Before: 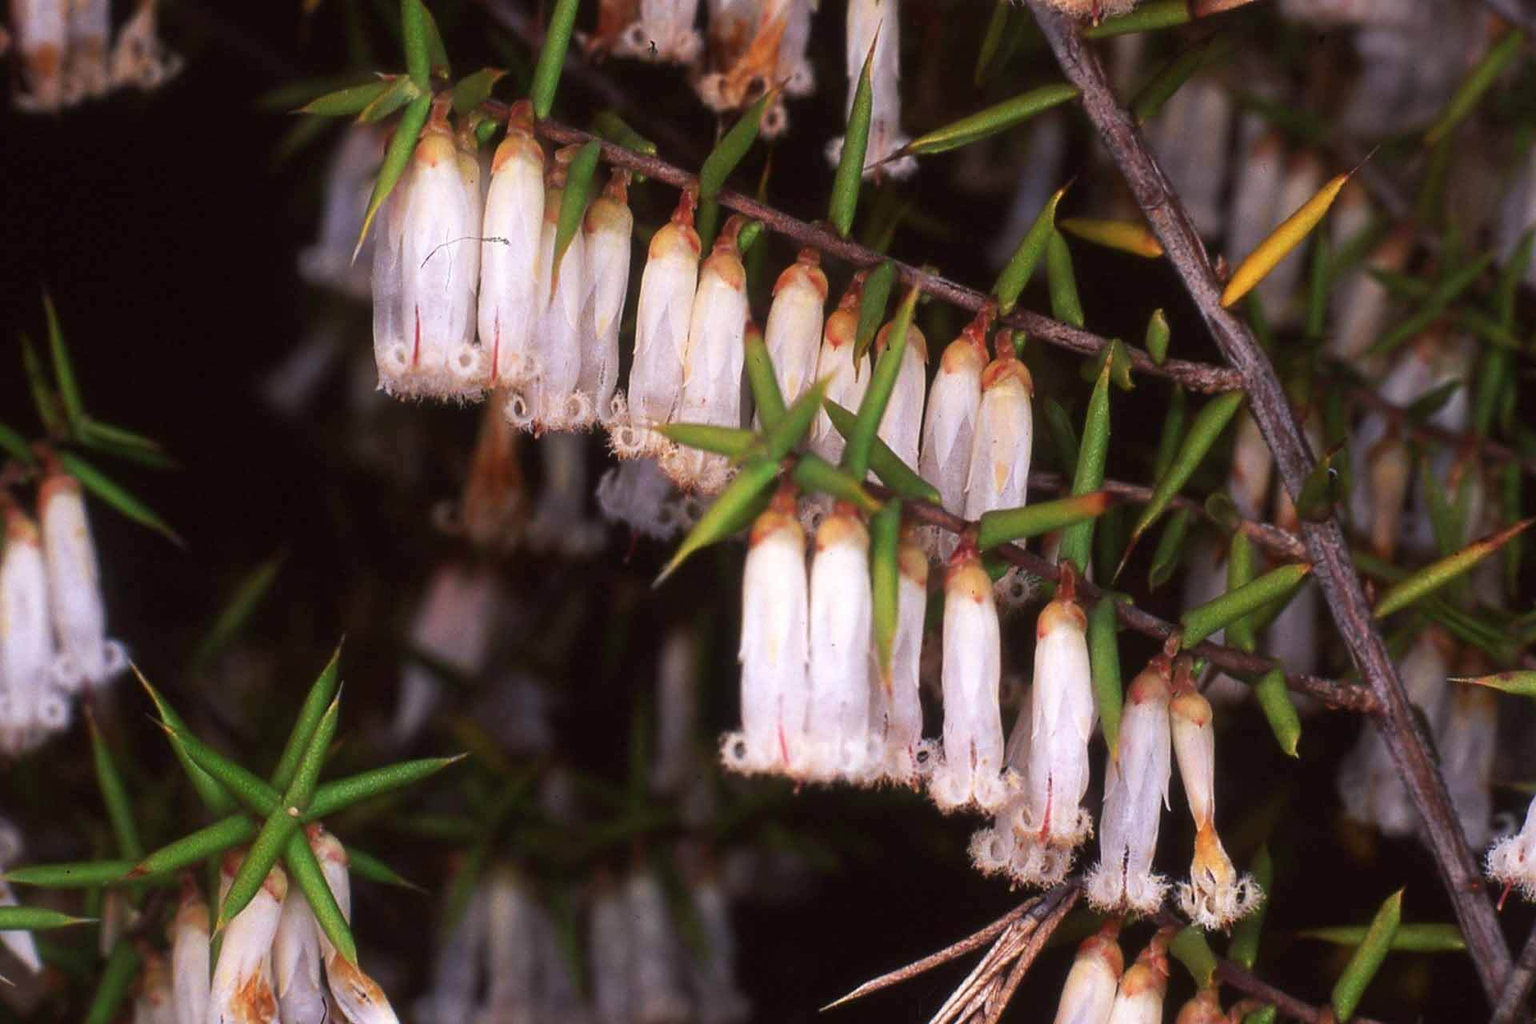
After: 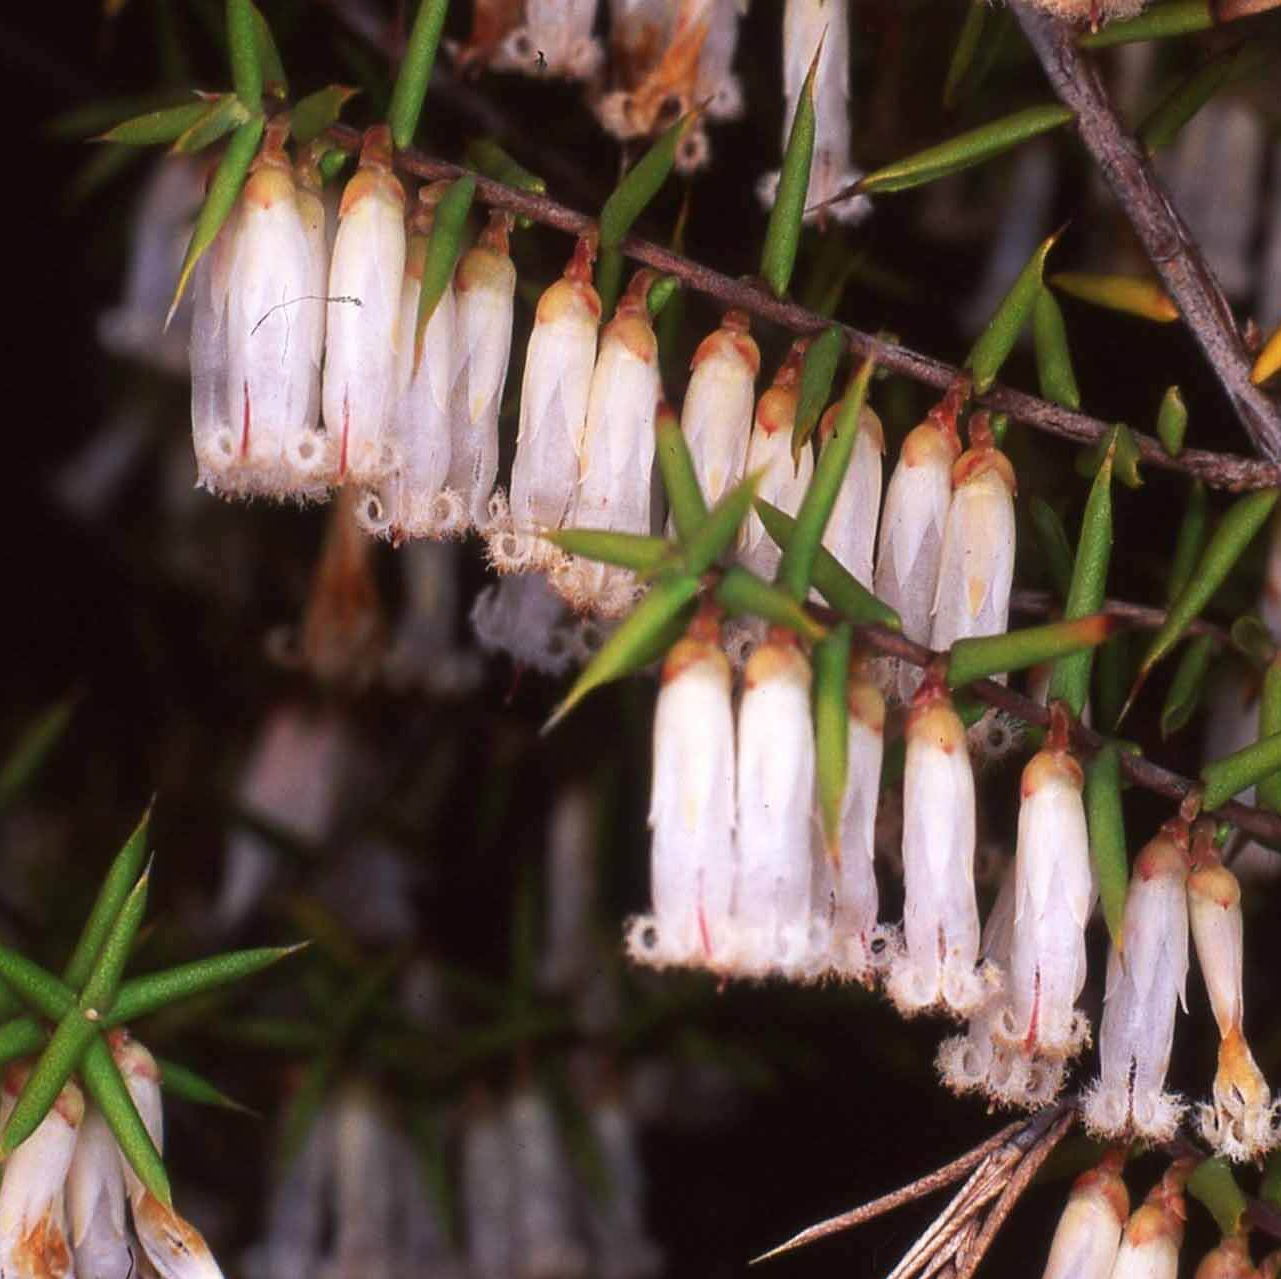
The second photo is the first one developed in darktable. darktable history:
crop and rotate: left 14.346%, right 18.926%
